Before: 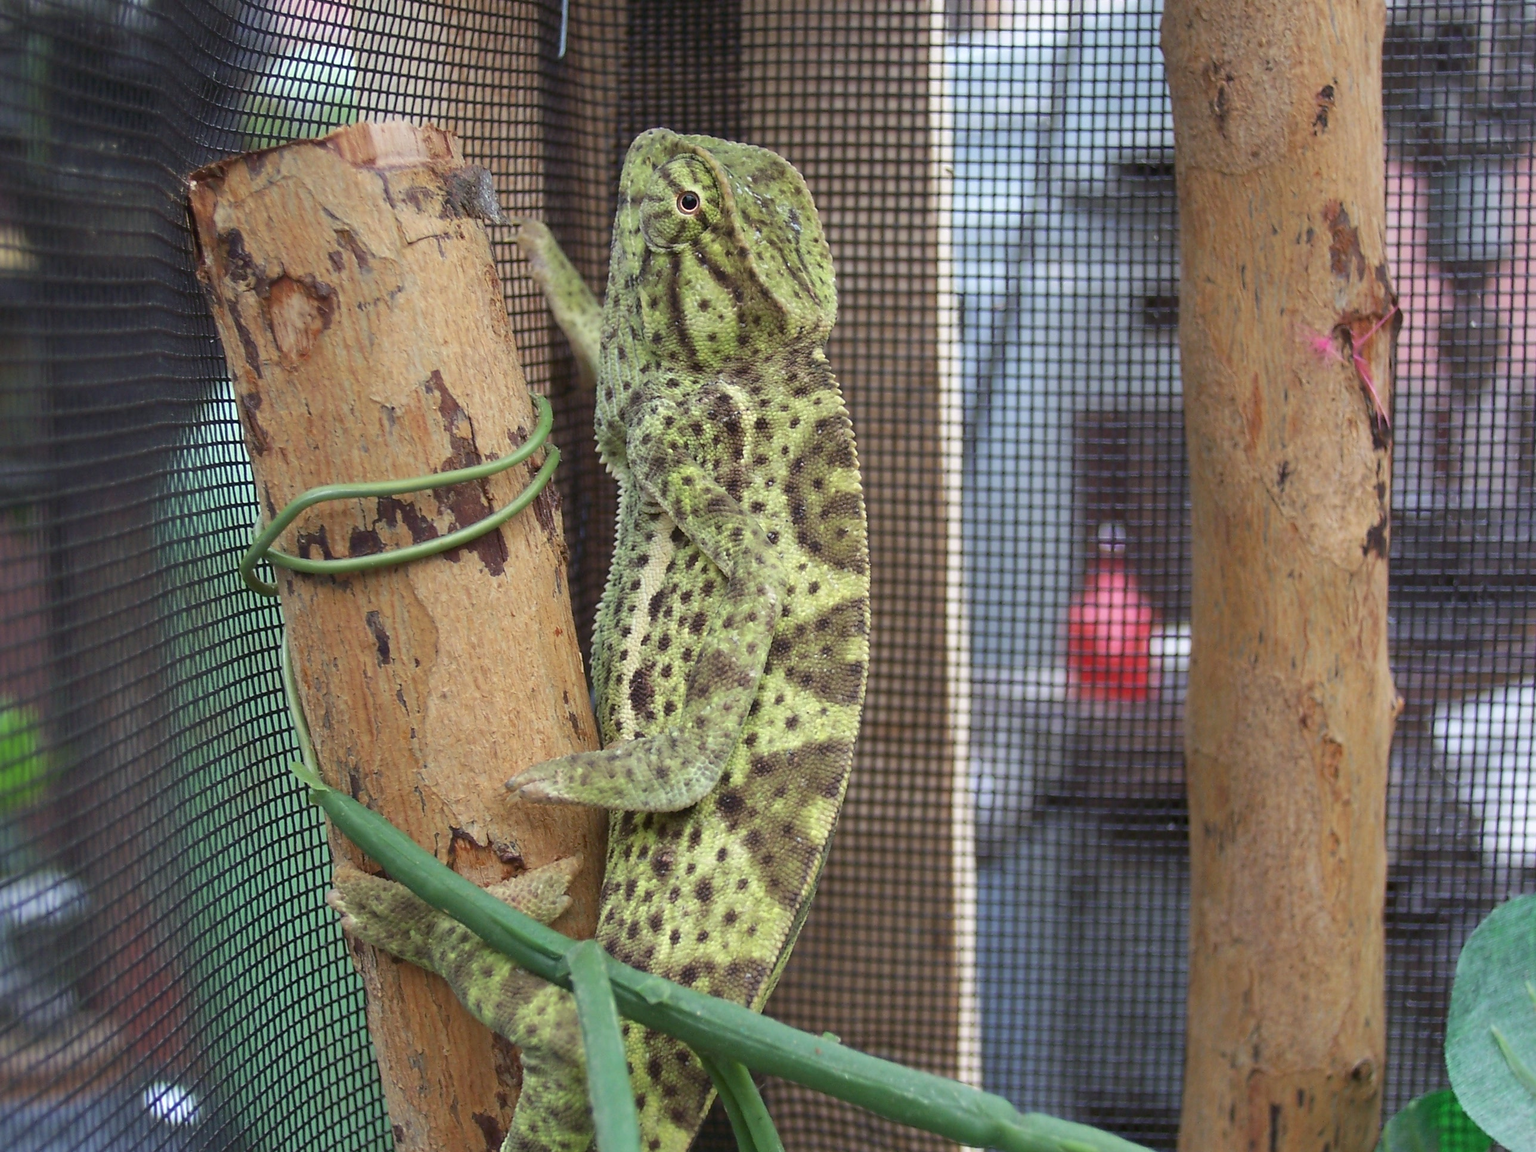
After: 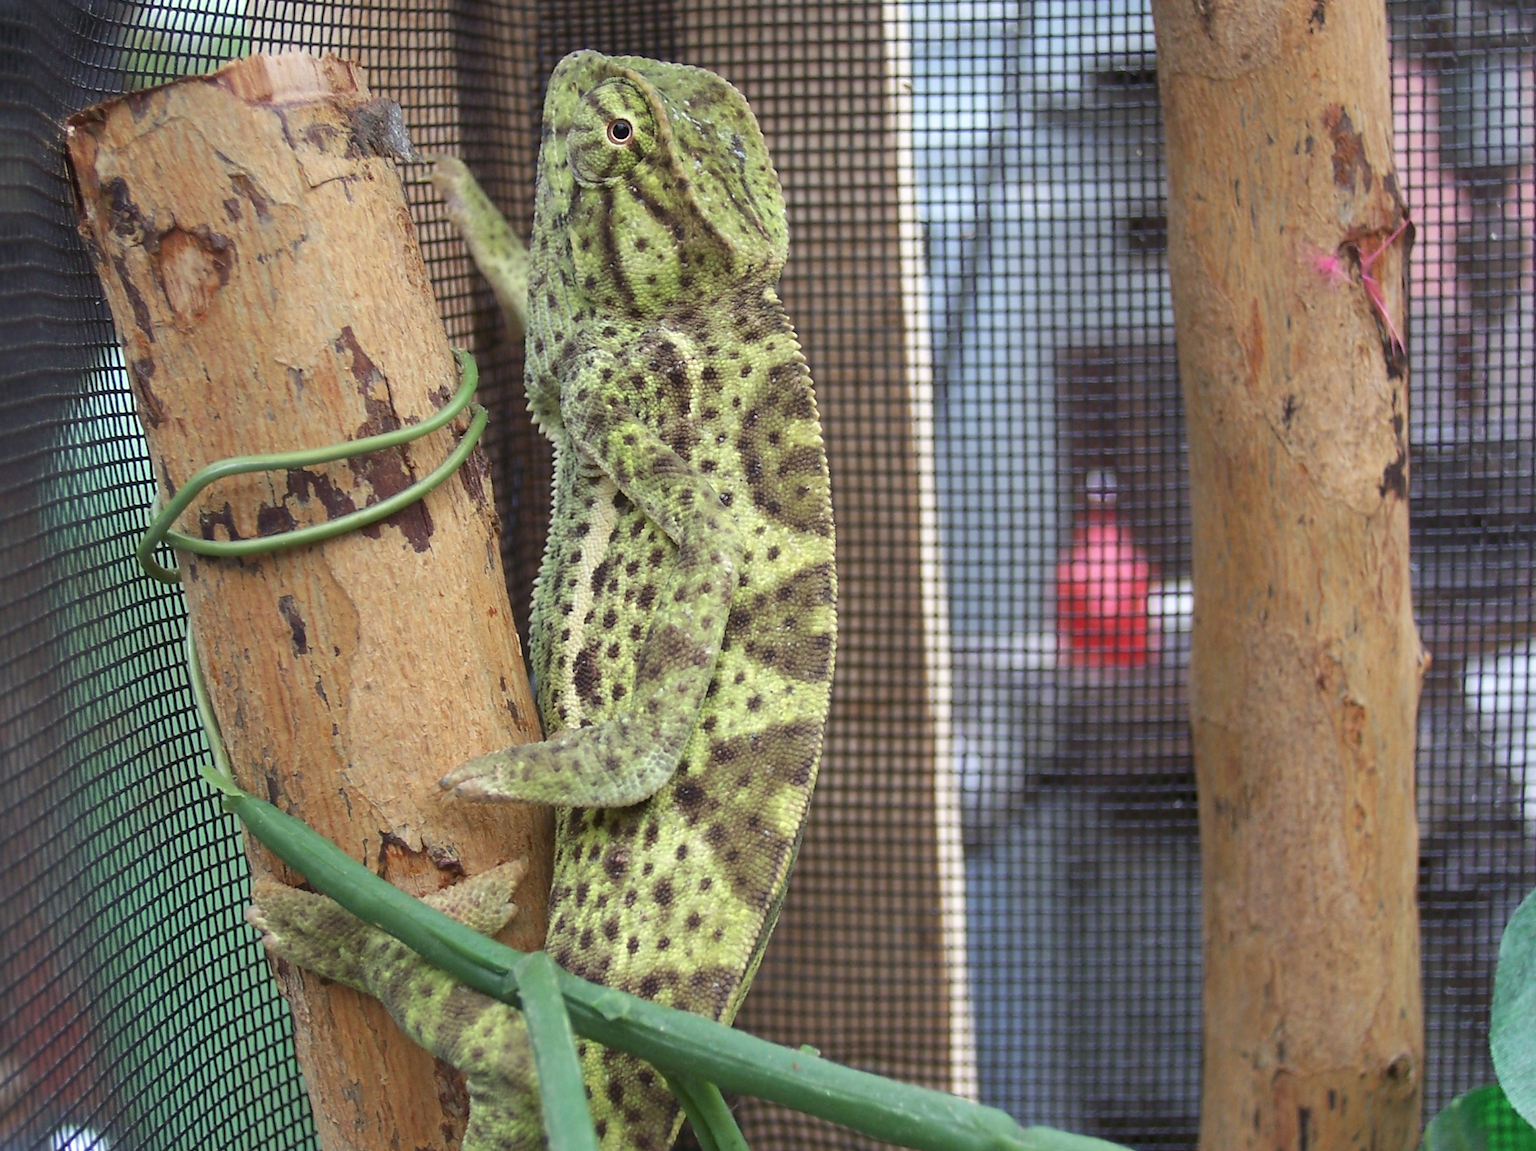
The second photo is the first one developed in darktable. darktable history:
exposure: exposure 0.127 EV, compensate highlight preservation false
crop and rotate: angle 1.96°, left 5.673%, top 5.673%
